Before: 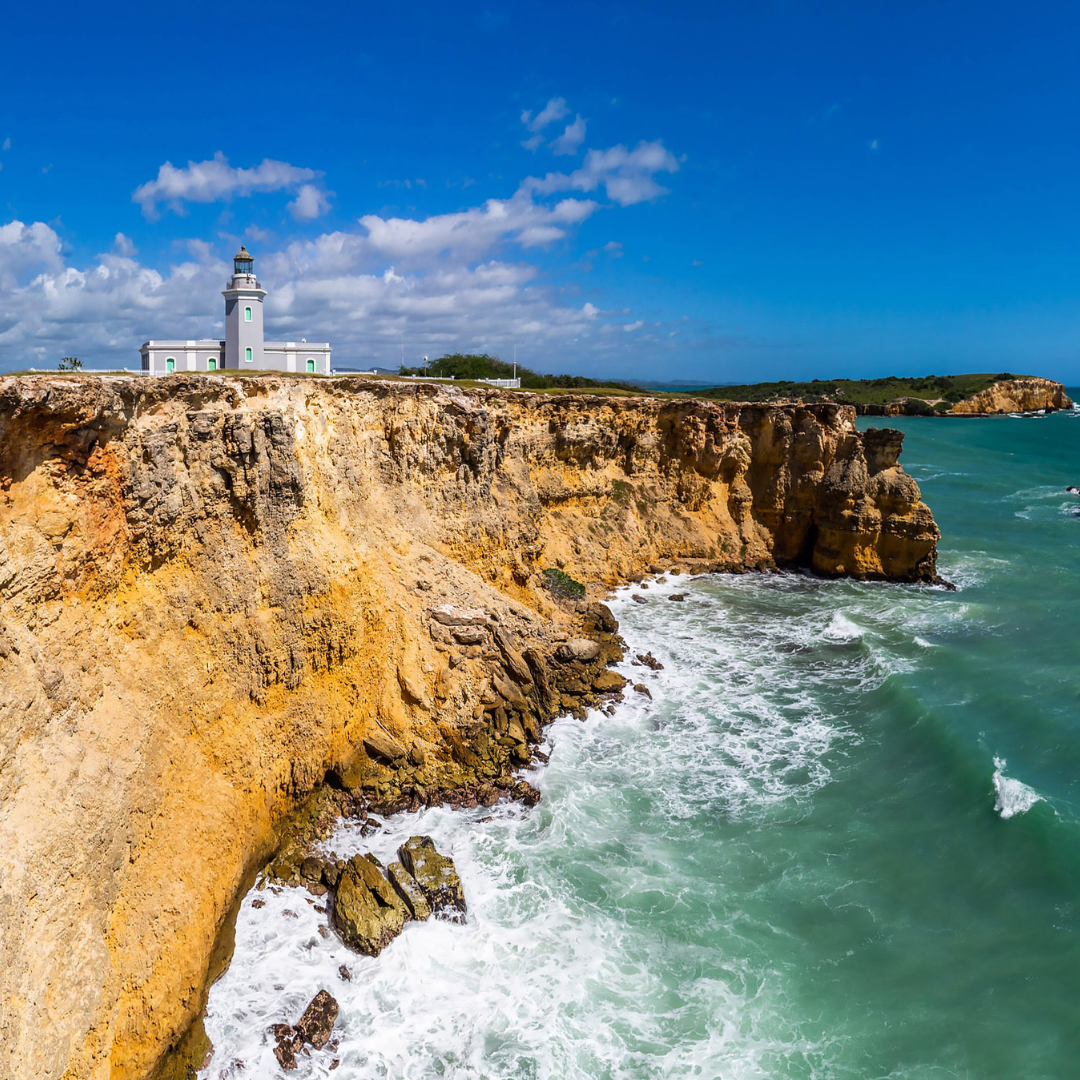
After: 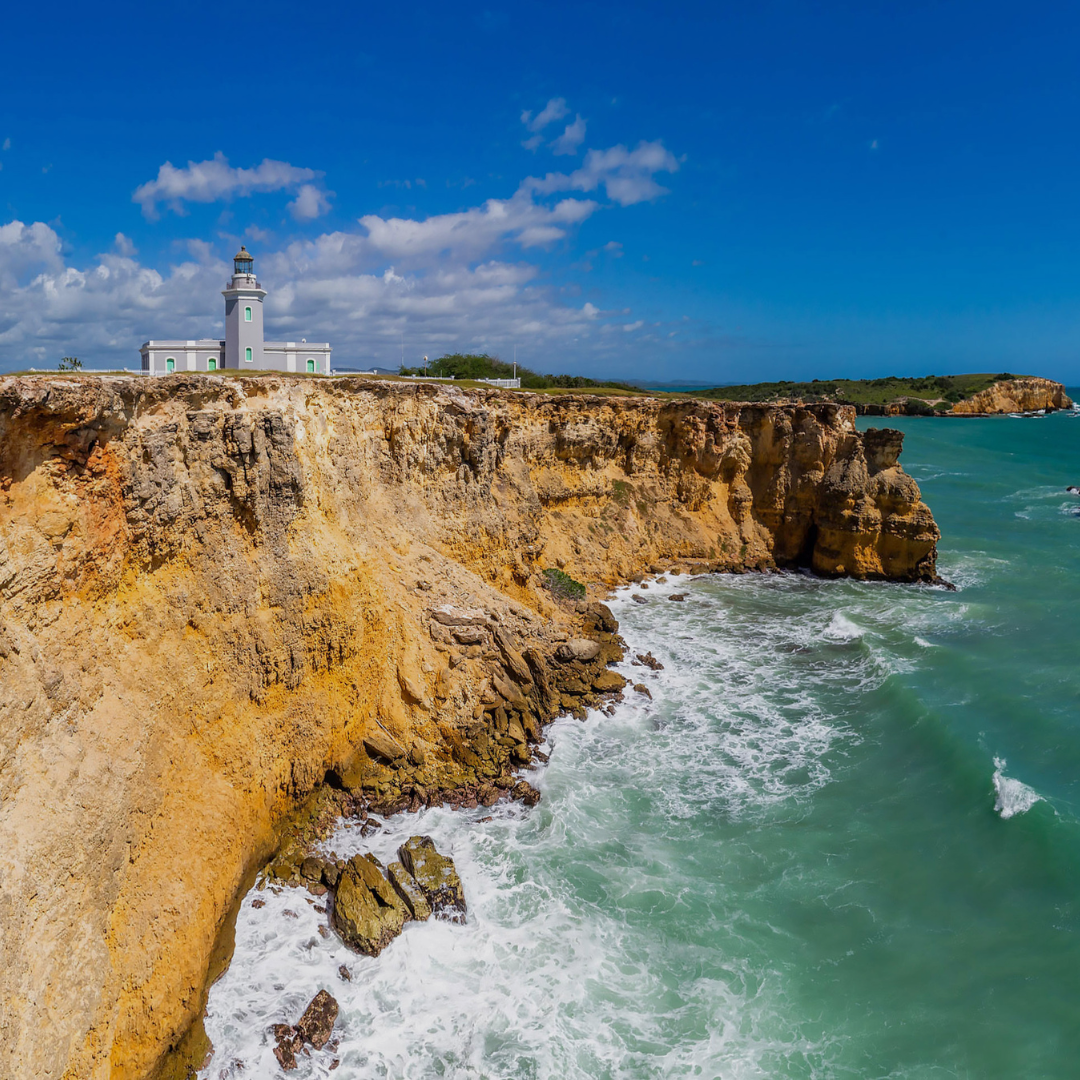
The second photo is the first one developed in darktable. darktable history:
tone equalizer: -8 EV 0.218 EV, -7 EV 0.396 EV, -6 EV 0.405 EV, -5 EV 0.254 EV, -3 EV -0.25 EV, -2 EV -0.396 EV, -1 EV -0.403 EV, +0 EV -0.223 EV, edges refinement/feathering 500, mask exposure compensation -1.57 EV, preserve details no
